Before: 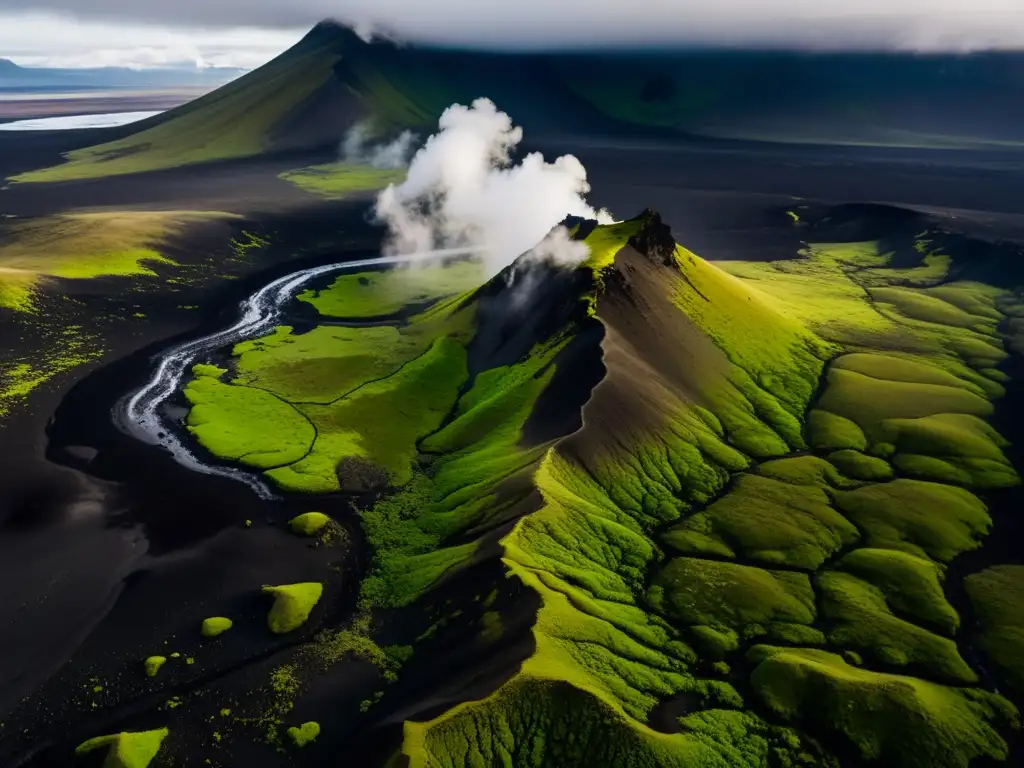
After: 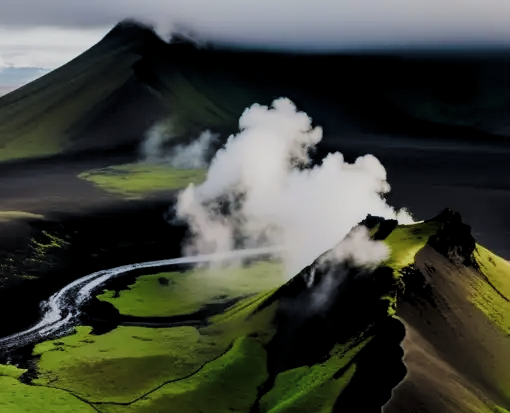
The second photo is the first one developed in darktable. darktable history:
exposure: exposure 0.255 EV, compensate highlight preservation false
crop: left 19.556%, right 30.594%, bottom 46.163%
levels: black 0.081%, levels [0.029, 0.545, 0.971]
filmic rgb: black relative exposure -7.65 EV, white relative exposure 4.56 EV, threshold 3.03 EV, hardness 3.61, add noise in highlights 0, preserve chrominance luminance Y, color science v3 (2019), use custom middle-gray values true, contrast in highlights soft, enable highlight reconstruction true
